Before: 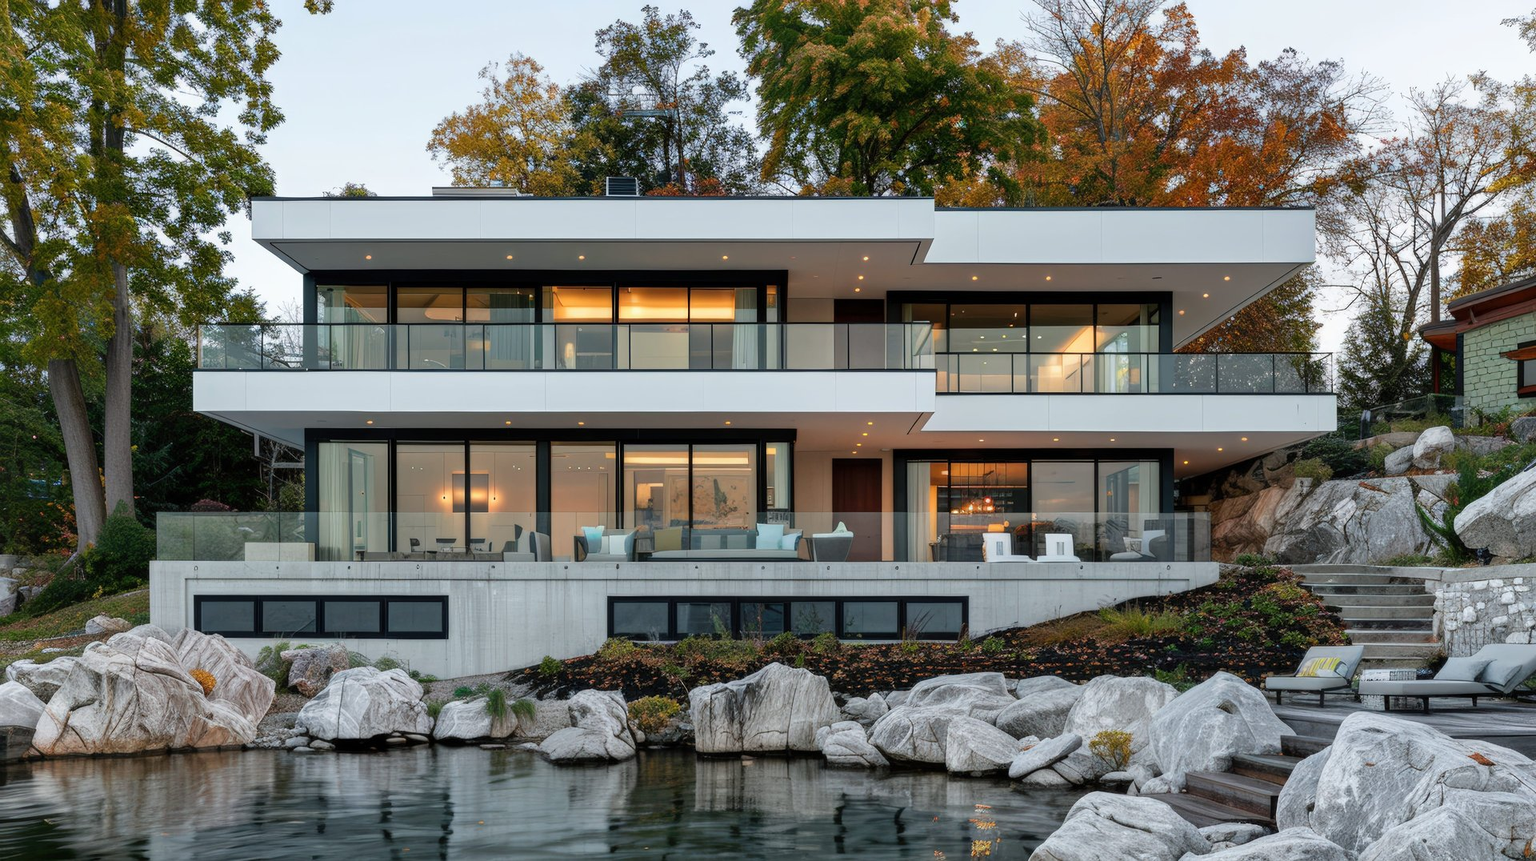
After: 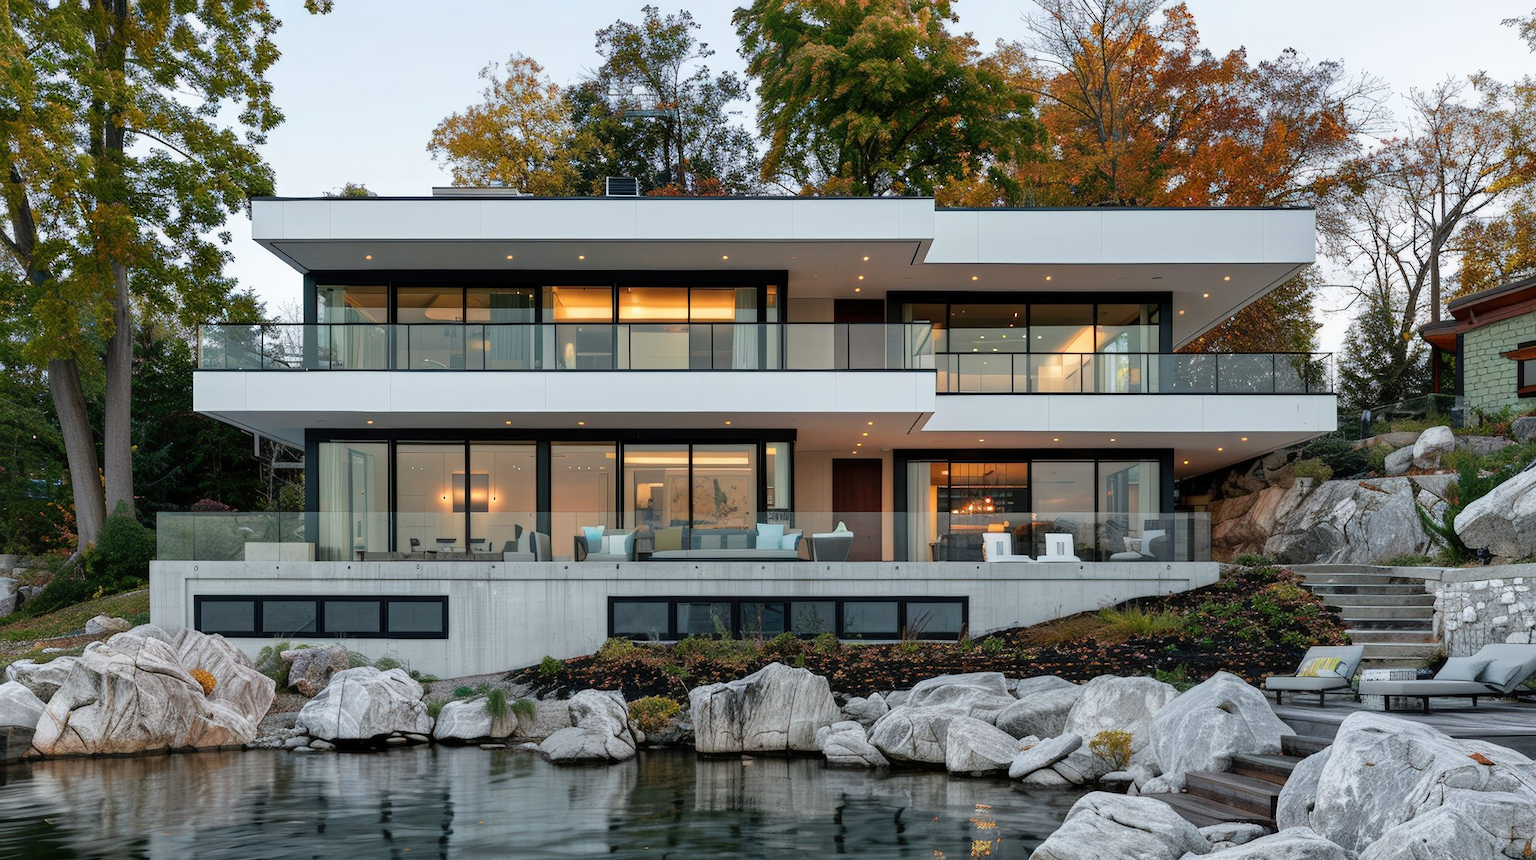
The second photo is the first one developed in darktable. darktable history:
sharpen: radius 5.343, amount 0.312, threshold 26.013
